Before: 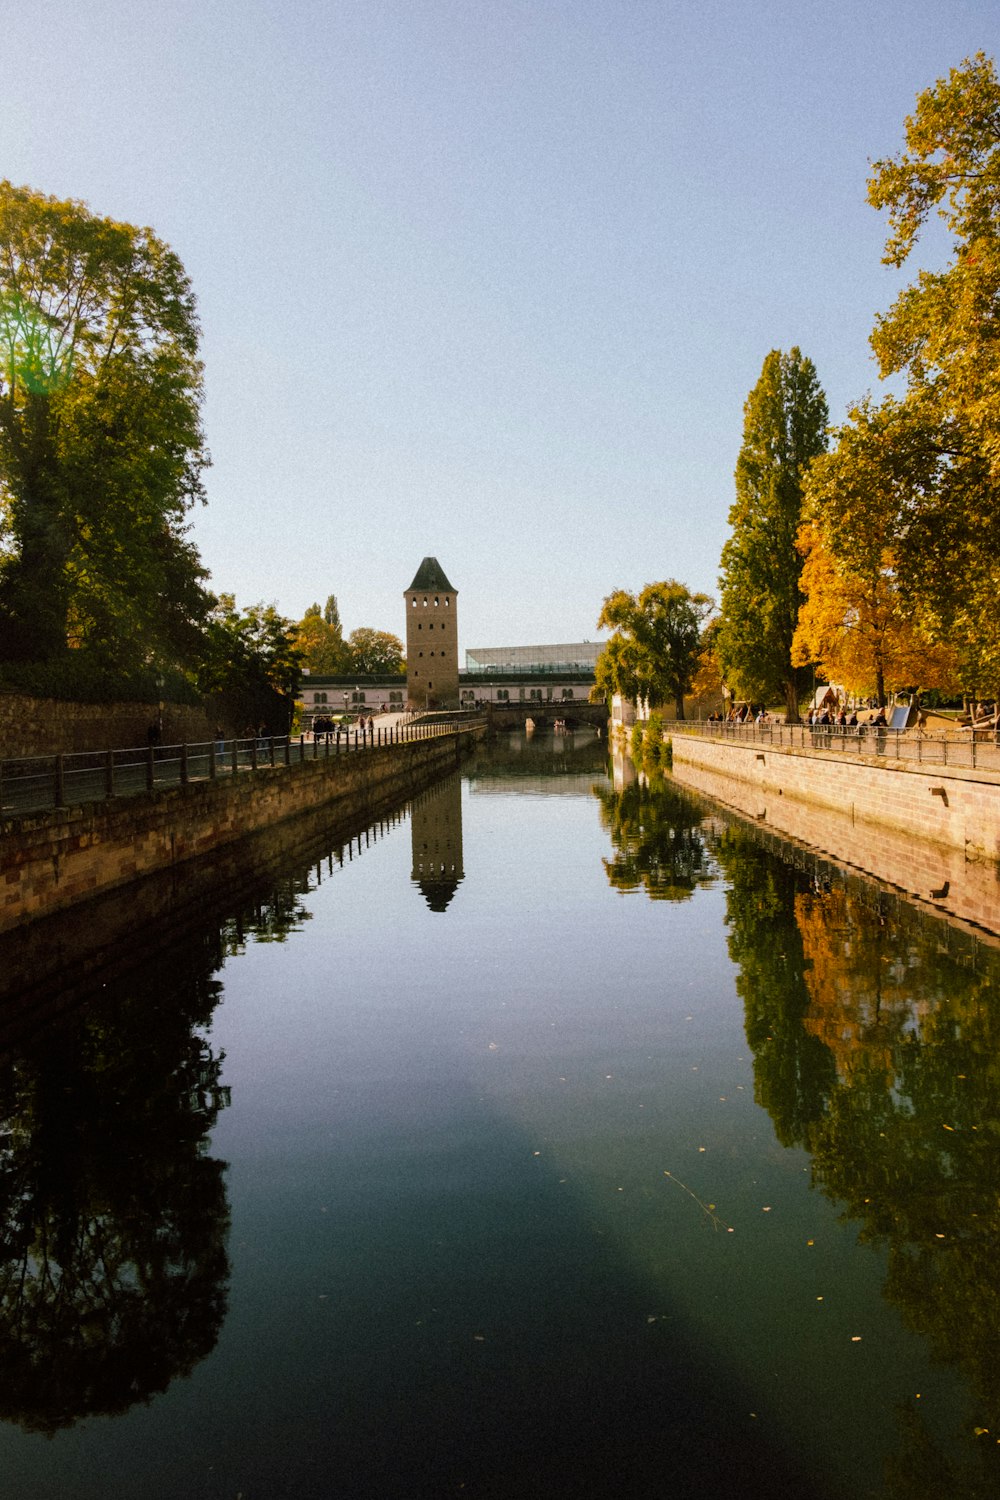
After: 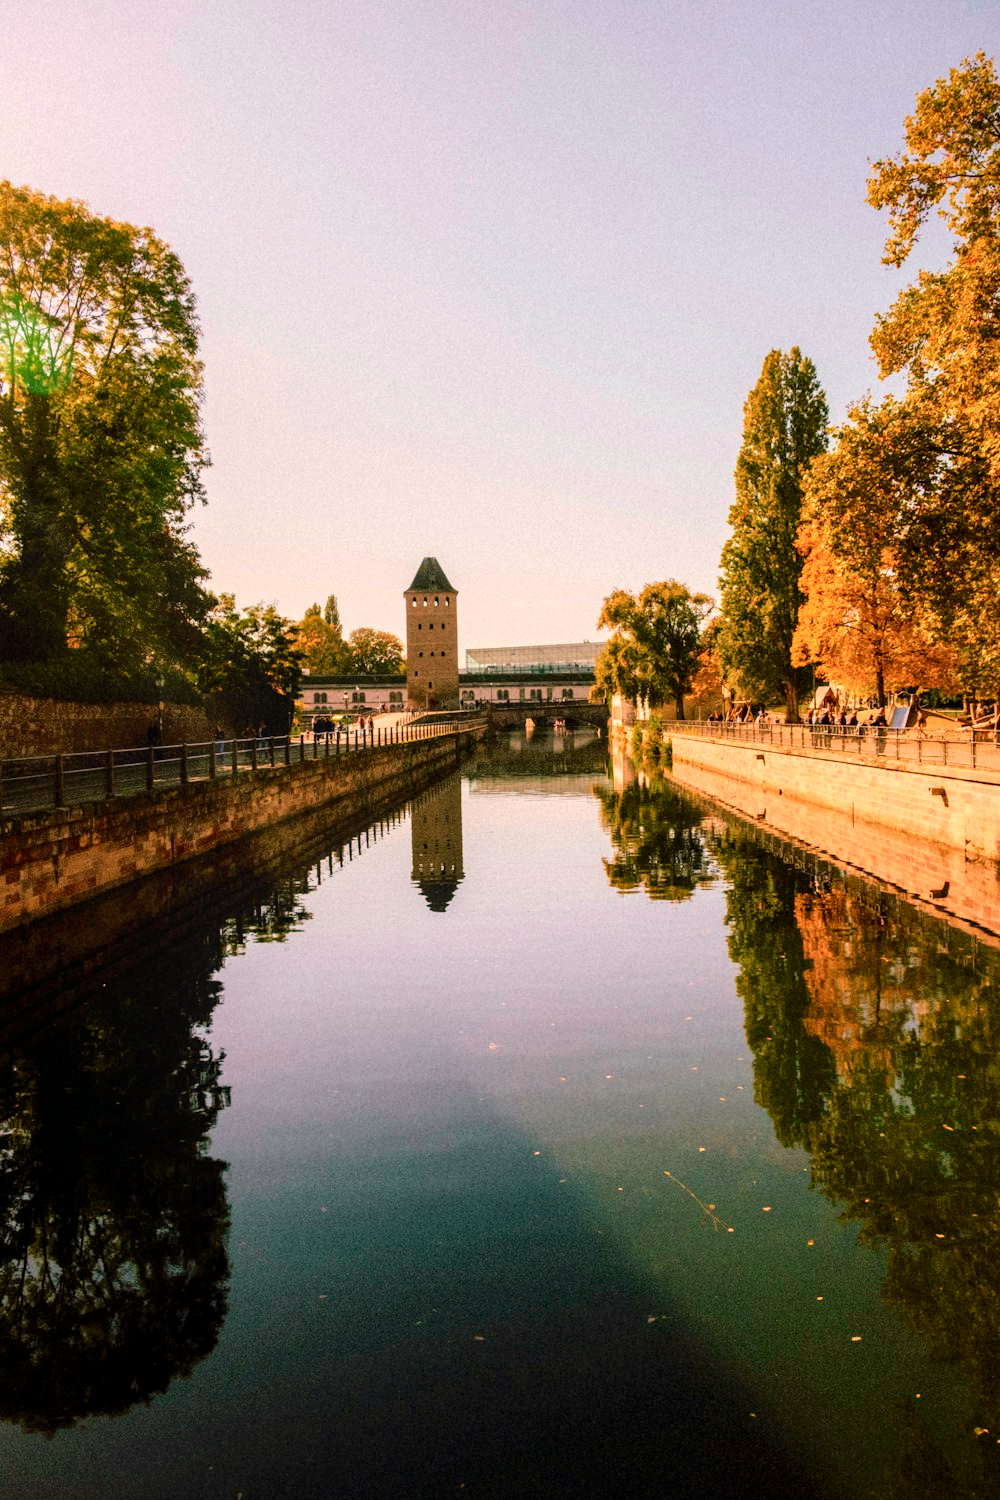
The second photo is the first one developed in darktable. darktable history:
local contrast: on, module defaults
white balance: red 1.127, blue 0.943
tone curve: curves: ch0 [(0, 0) (0.051, 0.047) (0.102, 0.099) (0.228, 0.262) (0.446, 0.527) (0.695, 0.778) (0.908, 0.946) (1, 1)]; ch1 [(0, 0) (0.339, 0.298) (0.402, 0.363) (0.453, 0.413) (0.485, 0.469) (0.494, 0.493) (0.504, 0.501) (0.525, 0.533) (0.563, 0.591) (0.597, 0.631) (1, 1)]; ch2 [(0, 0) (0.48, 0.48) (0.504, 0.5) (0.539, 0.554) (0.59, 0.628) (0.642, 0.682) (0.824, 0.815) (1, 1)], color space Lab, independent channels, preserve colors none
